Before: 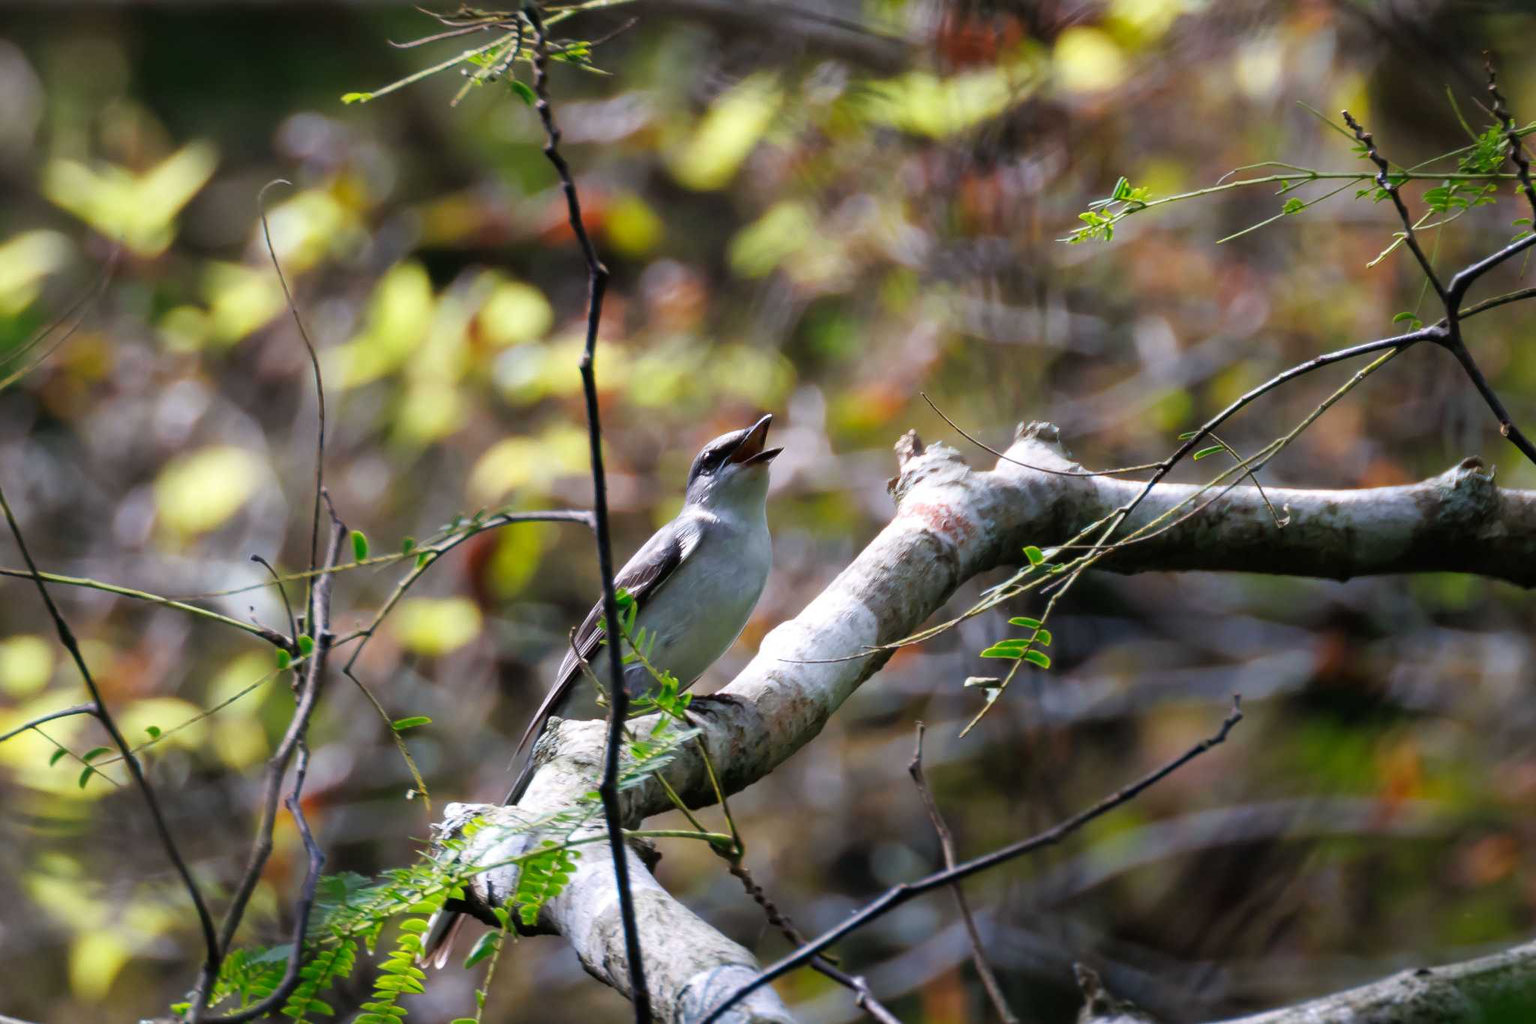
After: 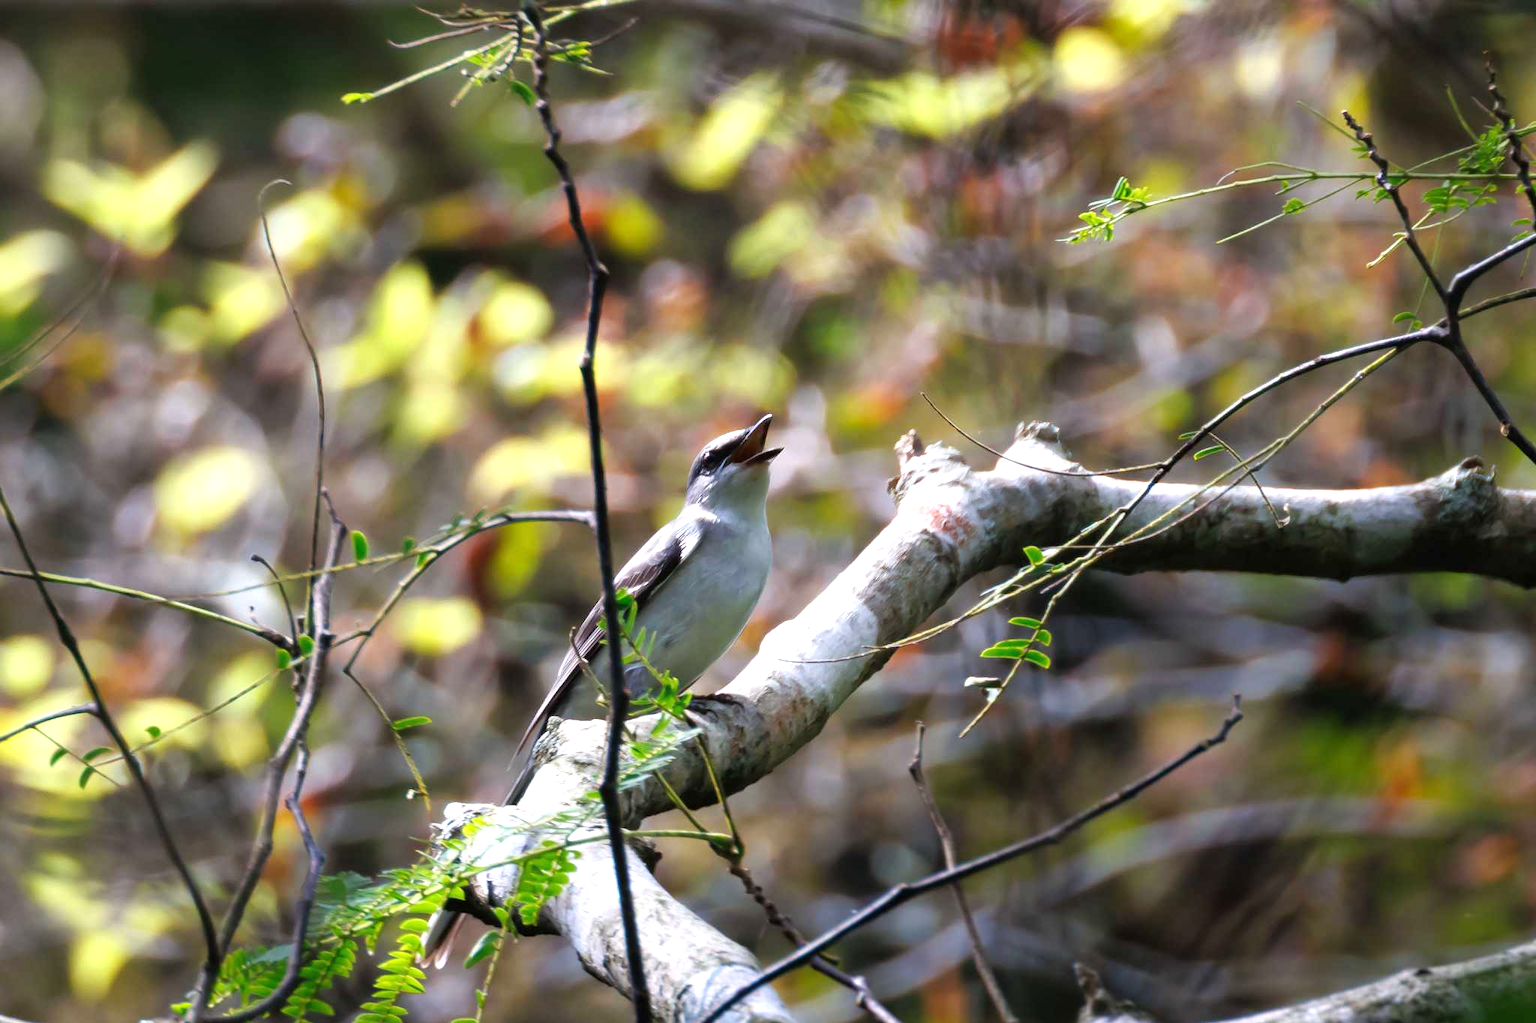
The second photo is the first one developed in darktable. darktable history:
exposure: black level correction 0, exposure 0.499 EV, compensate exposure bias true, compensate highlight preservation false
